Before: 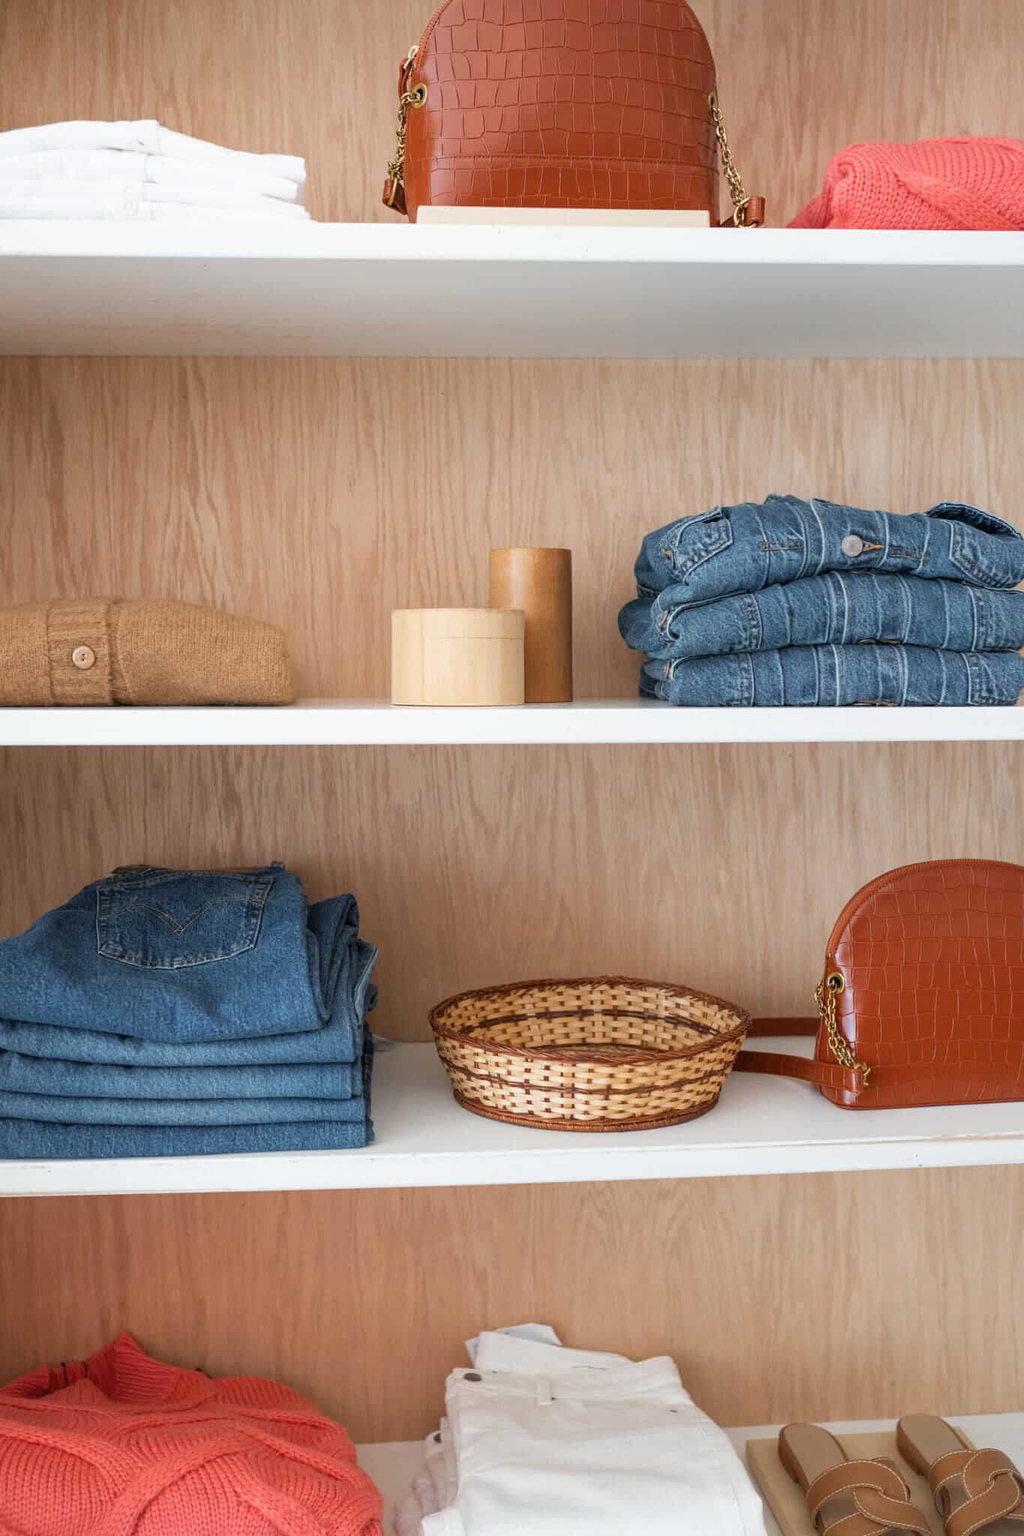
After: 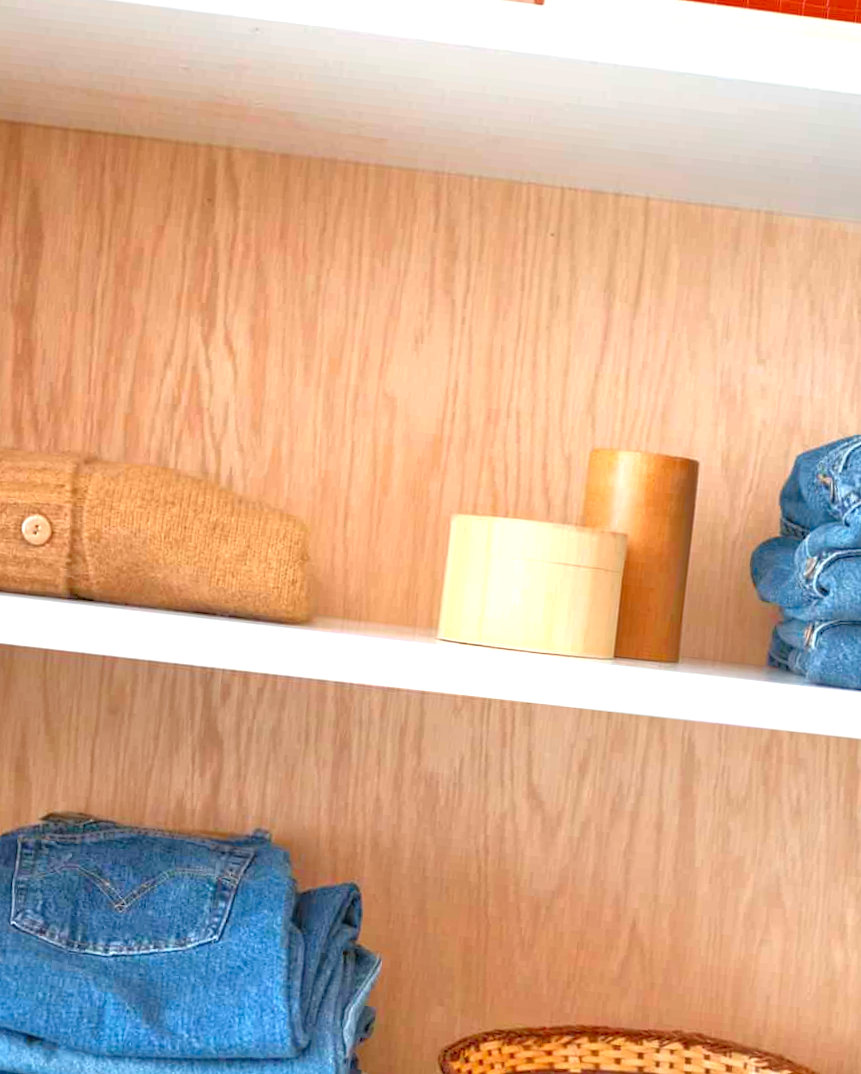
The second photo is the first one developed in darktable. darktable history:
crop and rotate: angle -4.99°, left 2.122%, top 6.945%, right 27.566%, bottom 30.519%
exposure: black level correction 0, exposure 0.7 EV, compensate exposure bias true, compensate highlight preservation false
rotate and perspective: rotation 1.57°, crop left 0.018, crop right 0.982, crop top 0.039, crop bottom 0.961
tone equalizer: -7 EV 0.15 EV, -6 EV 0.6 EV, -5 EV 1.15 EV, -4 EV 1.33 EV, -3 EV 1.15 EV, -2 EV 0.6 EV, -1 EV 0.15 EV, mask exposure compensation -0.5 EV
contrast brightness saturation: brightness -0.02, saturation 0.35
